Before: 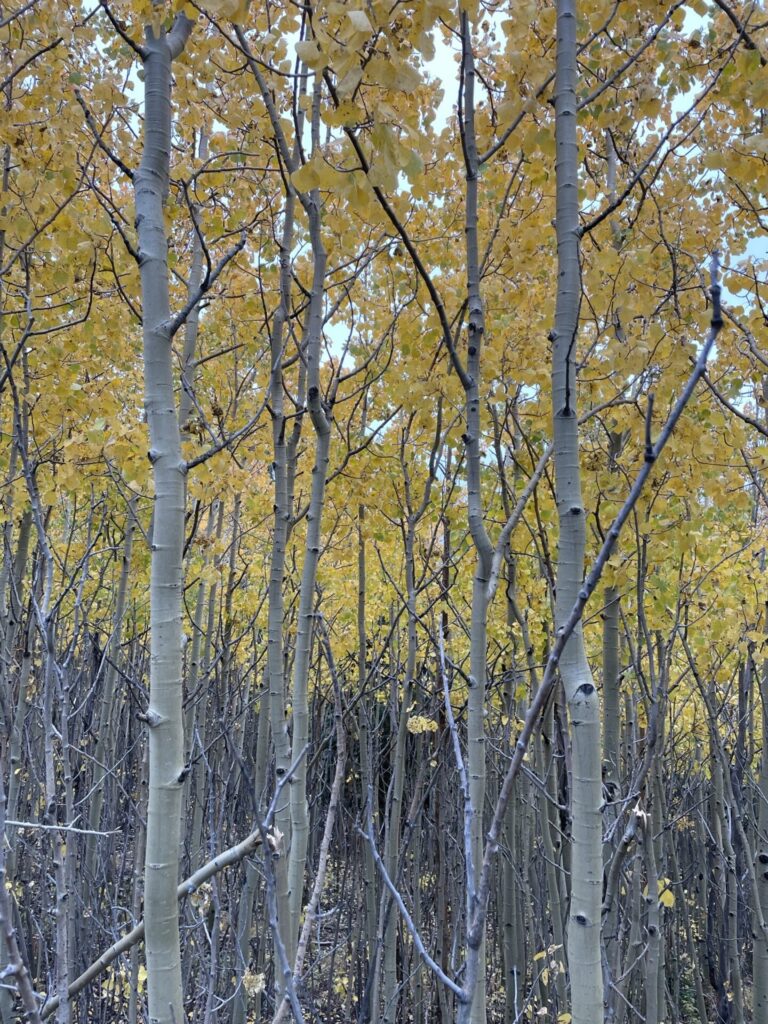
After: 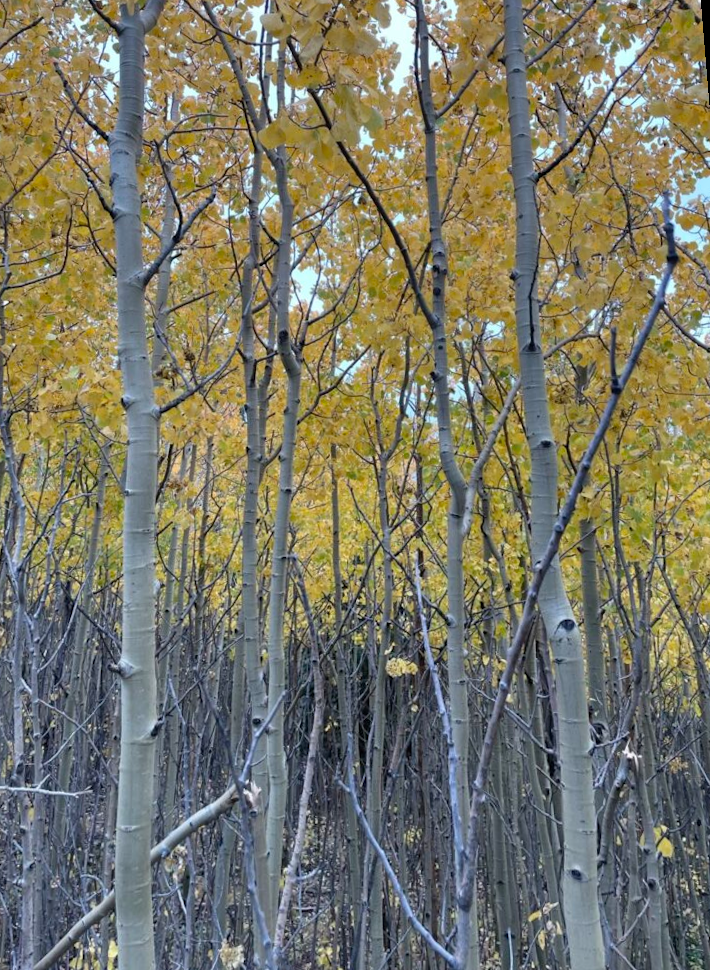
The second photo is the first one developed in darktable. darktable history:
rotate and perspective: rotation -1.68°, lens shift (vertical) -0.146, crop left 0.049, crop right 0.912, crop top 0.032, crop bottom 0.96
shadows and highlights: soften with gaussian
